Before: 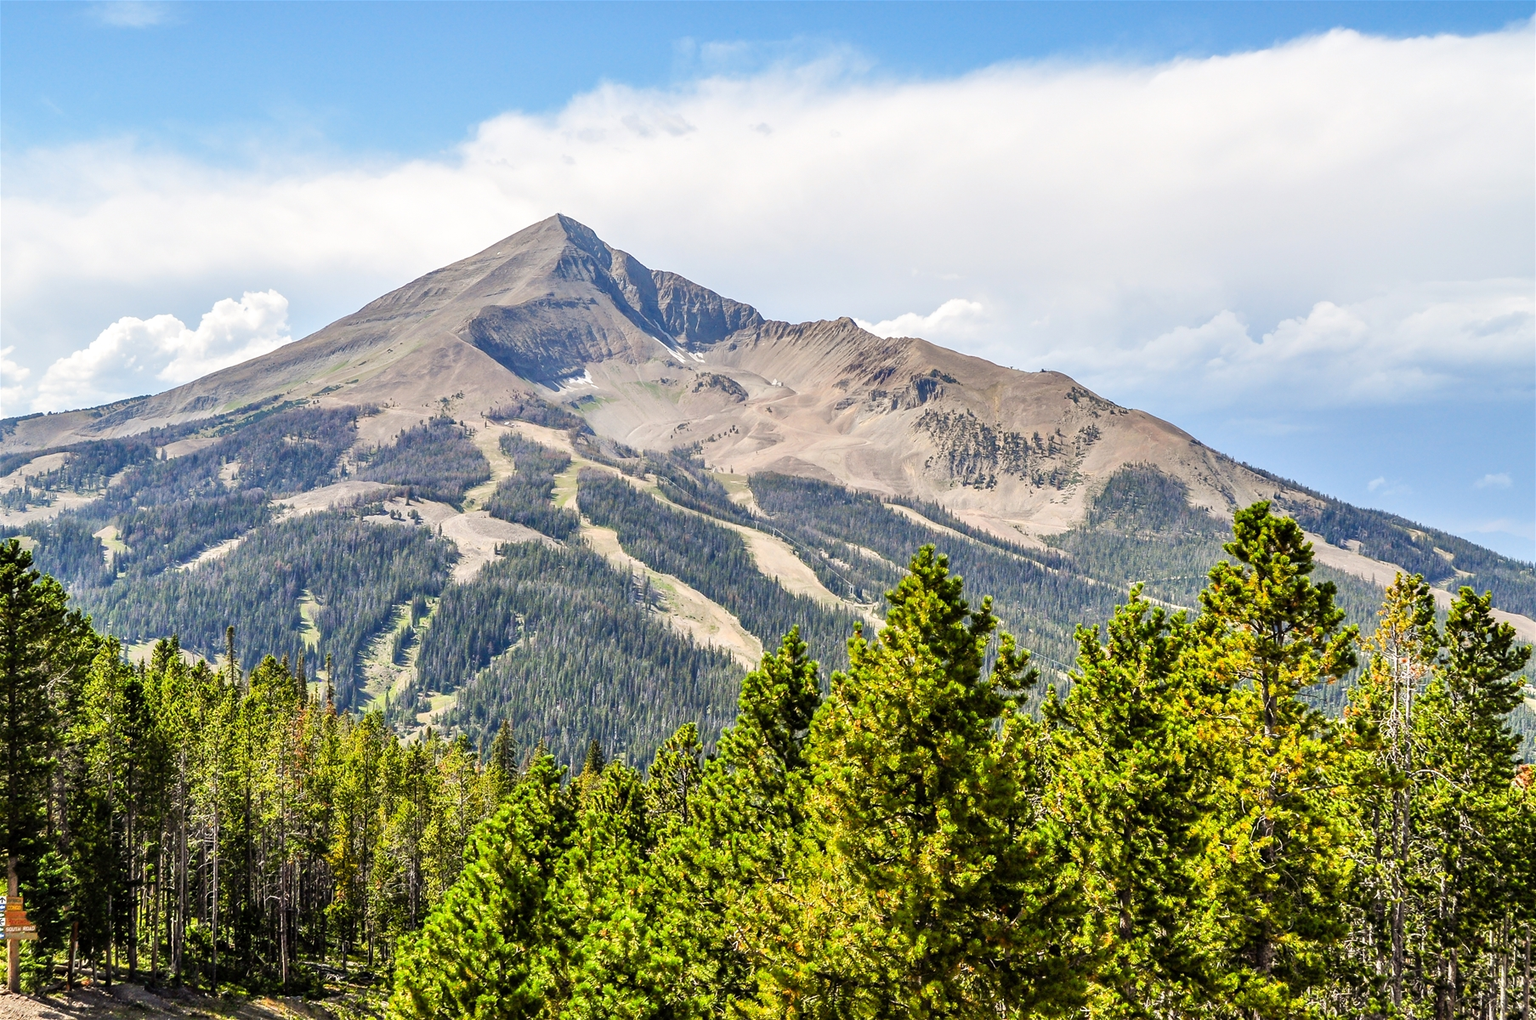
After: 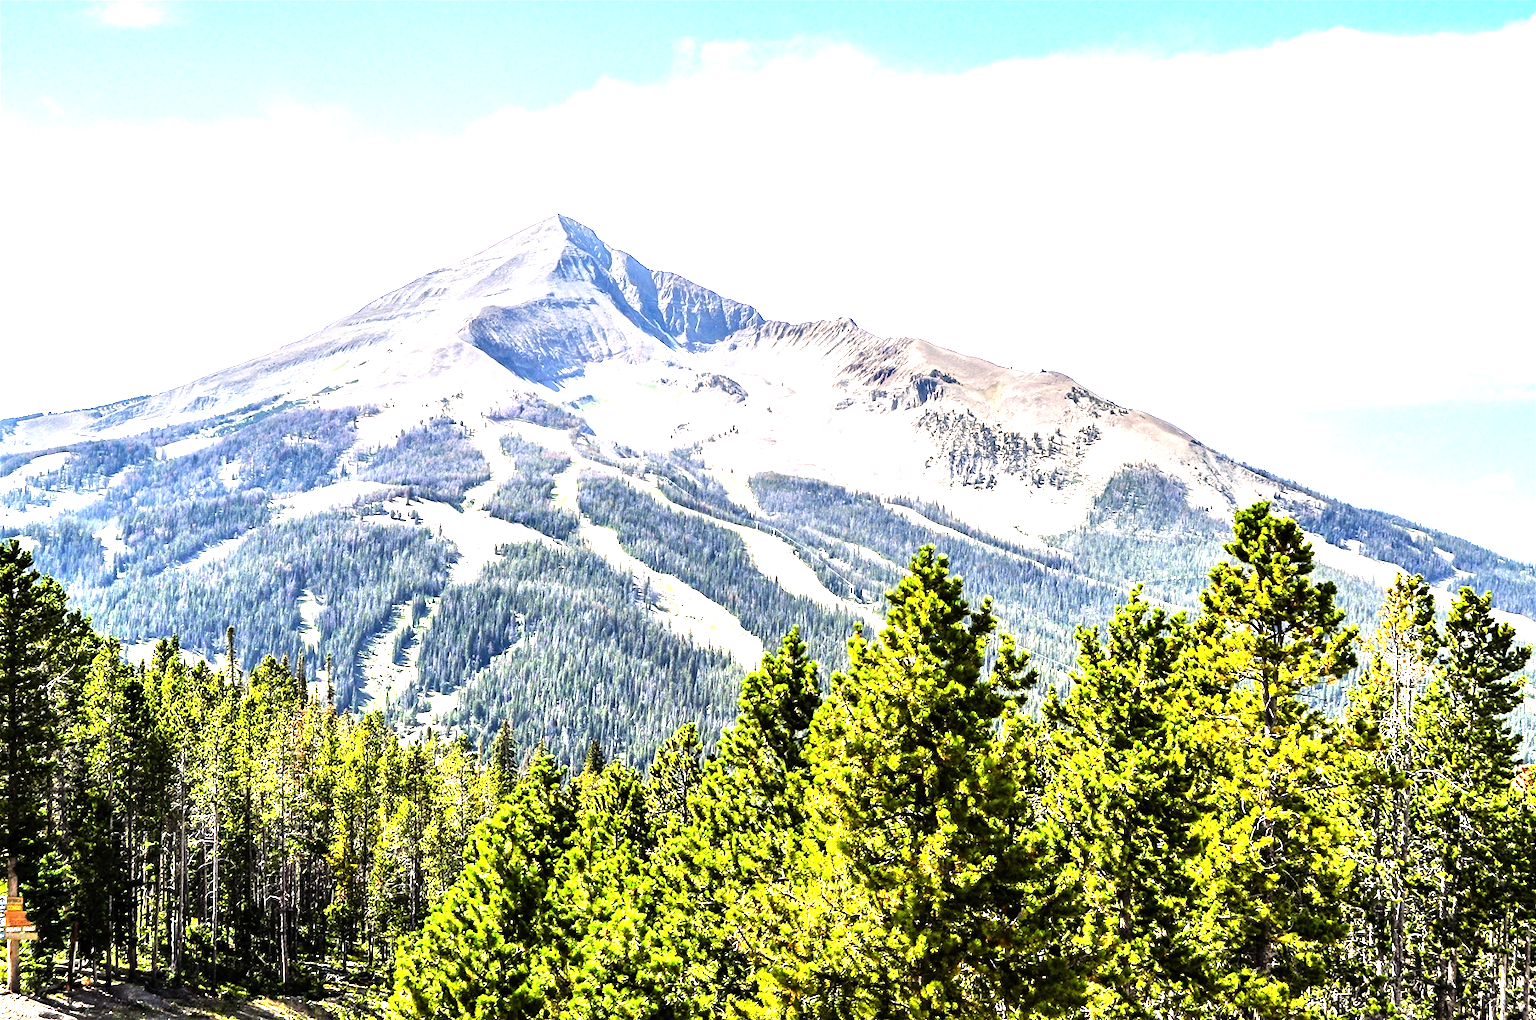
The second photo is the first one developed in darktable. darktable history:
tone equalizer: -8 EV -1.08 EV, -7 EV -1.01 EV, -6 EV -0.867 EV, -5 EV -0.578 EV, -3 EV 0.578 EV, -2 EV 0.867 EV, -1 EV 1.01 EV, +0 EV 1.08 EV, edges refinement/feathering 500, mask exposure compensation -1.57 EV, preserve details no
white balance: red 0.967, blue 1.049
exposure: black level correction 0, exposure 0.6 EV, compensate highlight preservation false
